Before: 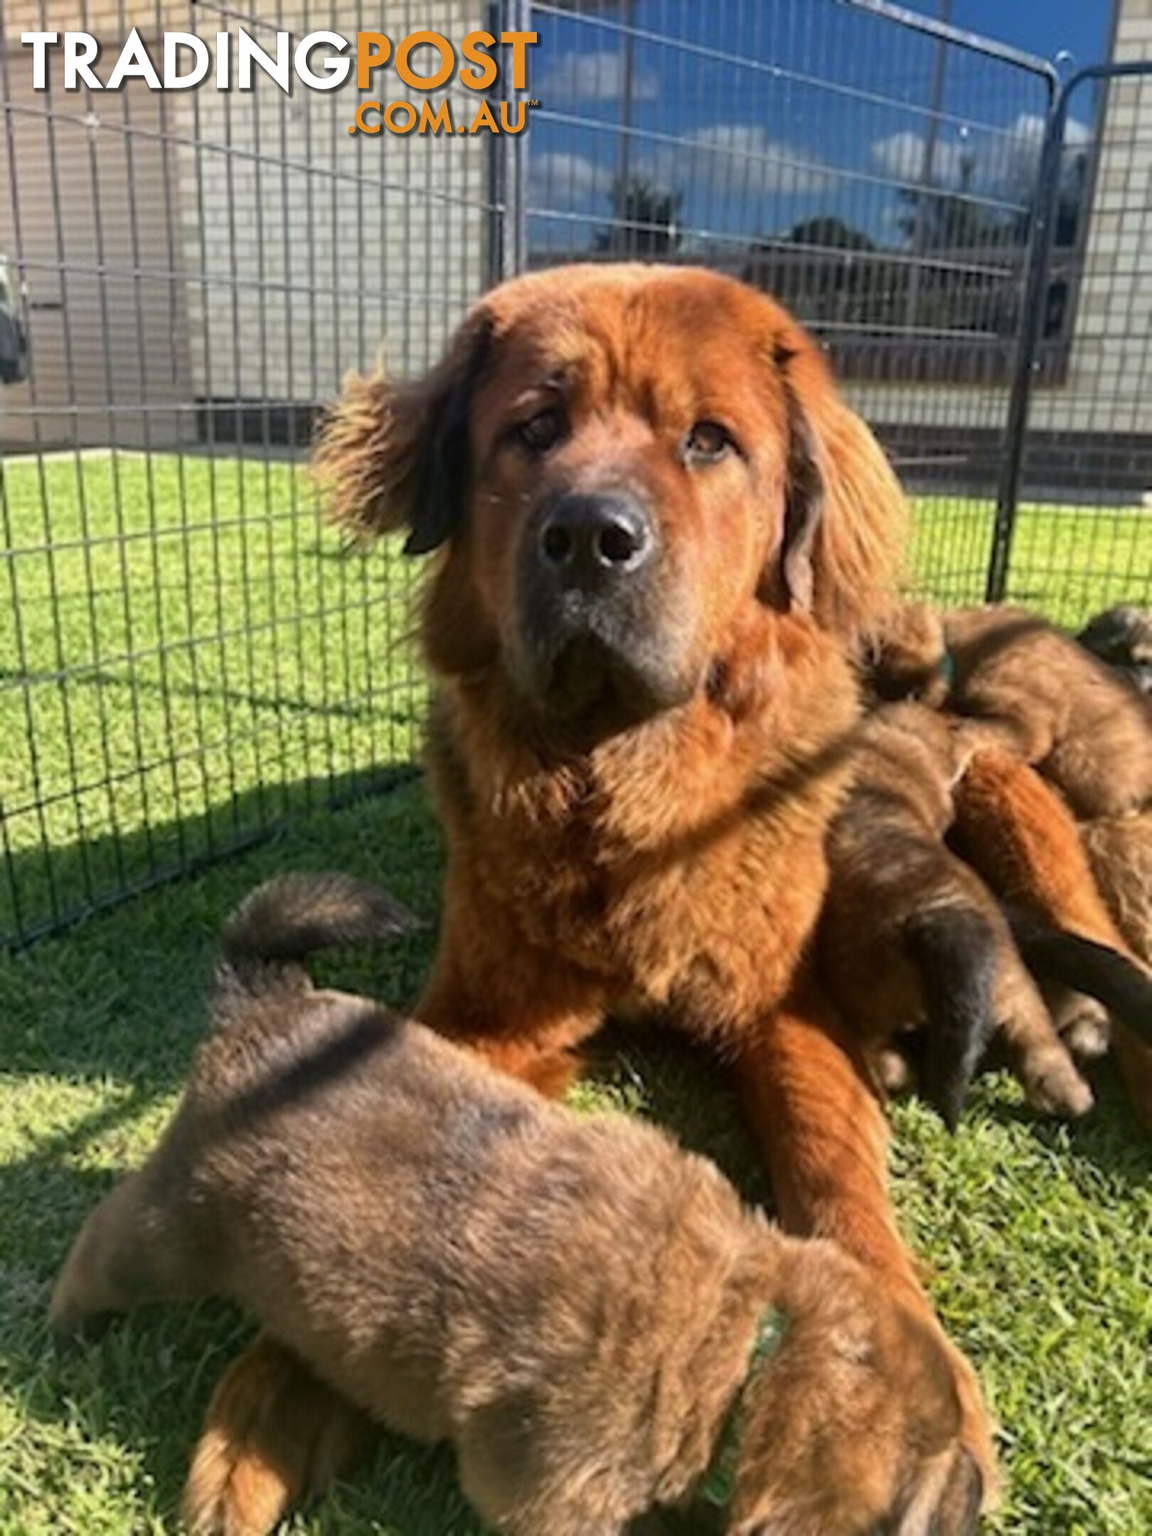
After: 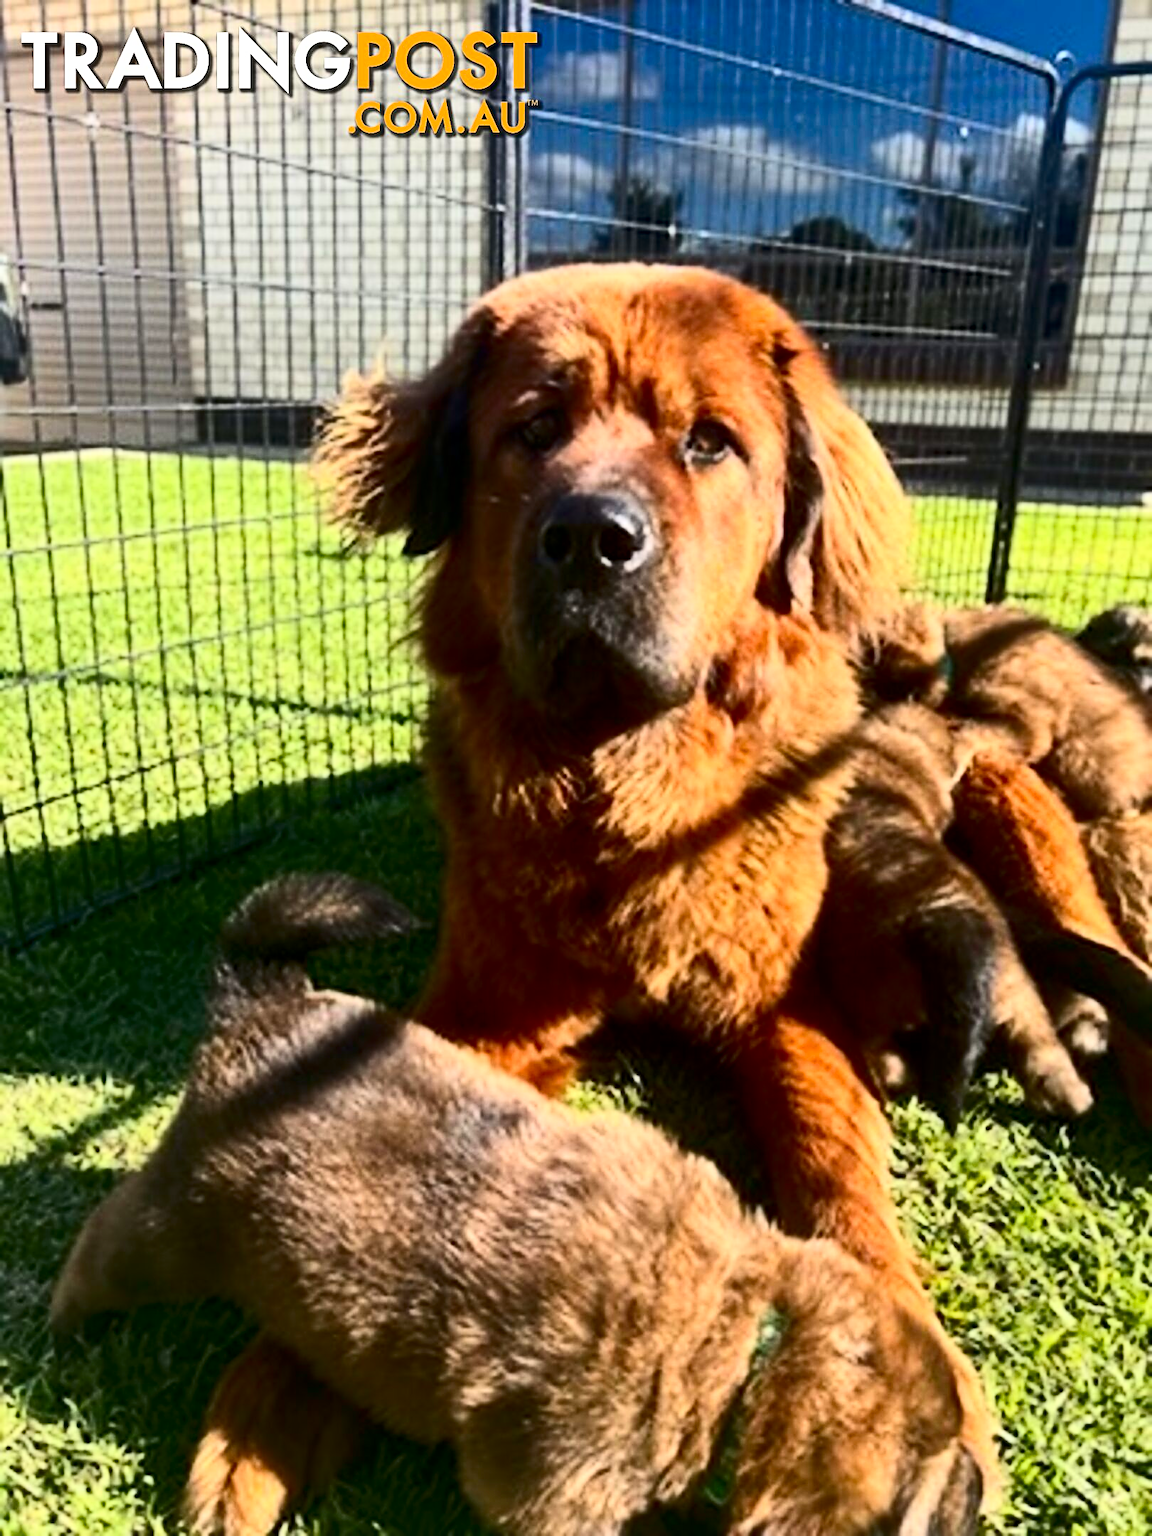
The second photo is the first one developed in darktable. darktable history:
contrast brightness saturation: contrast 0.4, brightness 0.05, saturation 0.25
sharpen: on, module defaults
